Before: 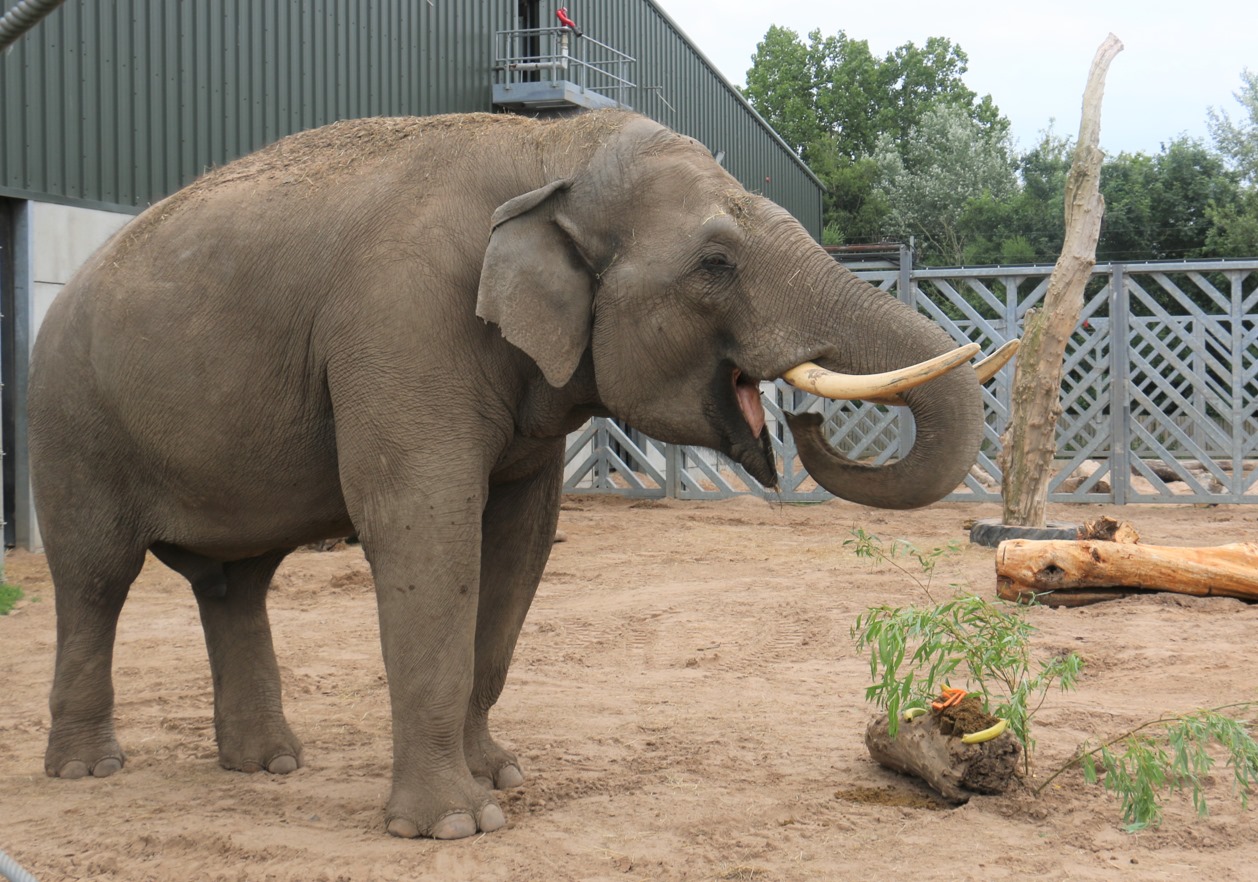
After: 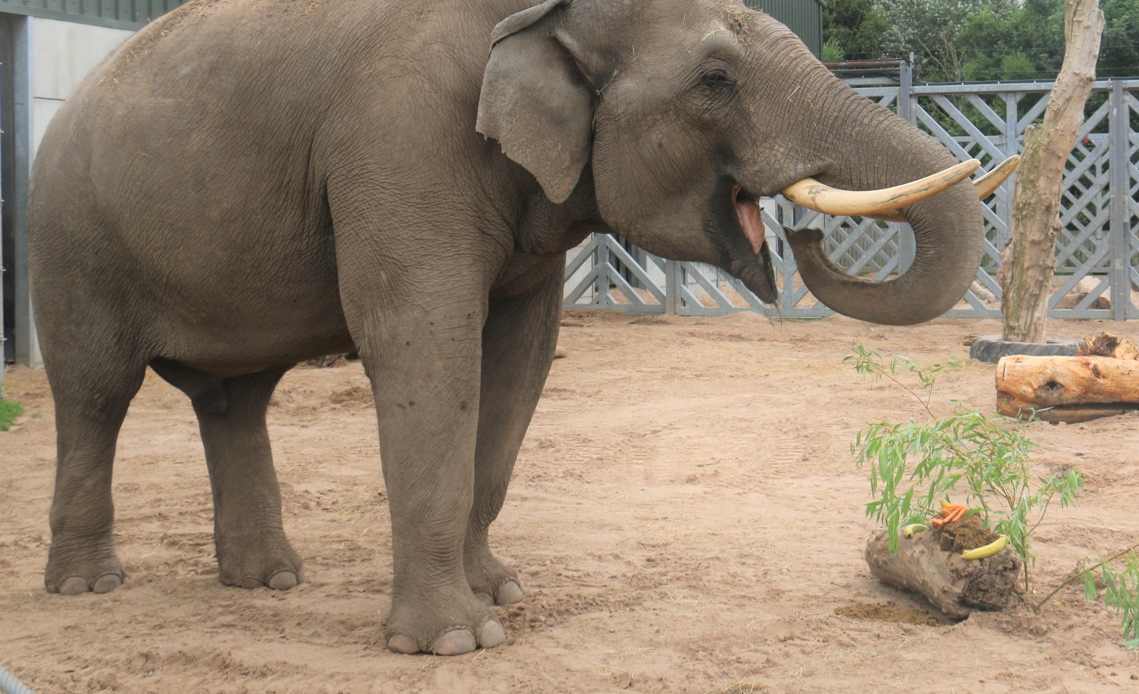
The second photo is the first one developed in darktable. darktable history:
bloom: on, module defaults
crop: top 20.916%, right 9.437%, bottom 0.316%
